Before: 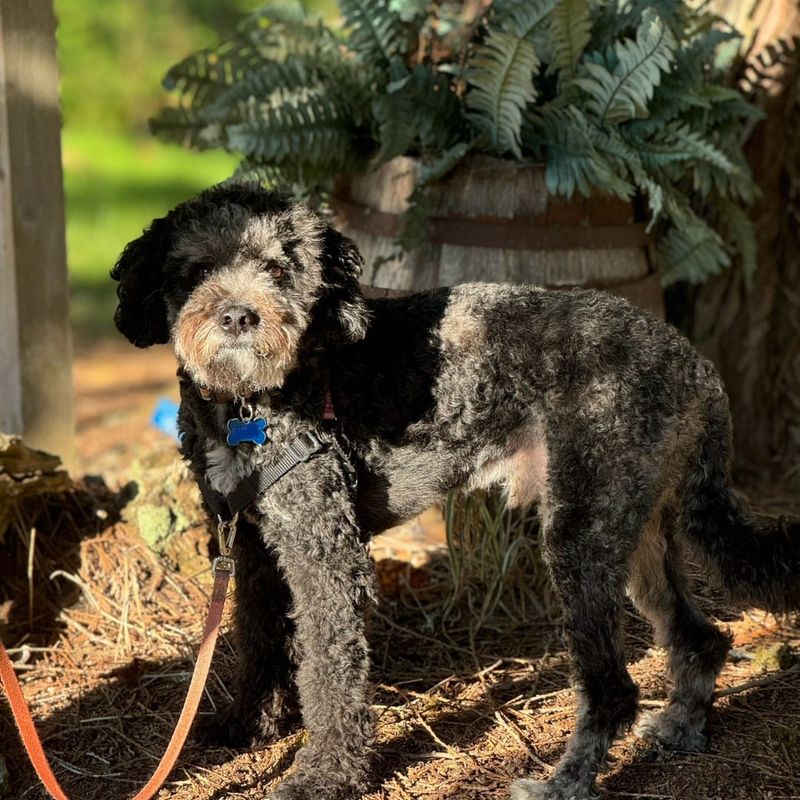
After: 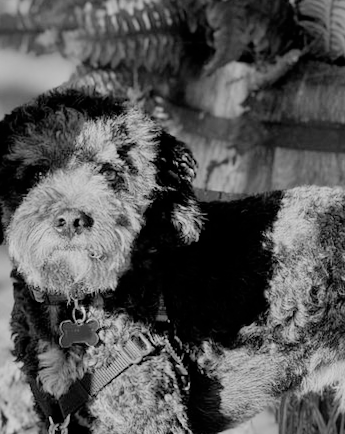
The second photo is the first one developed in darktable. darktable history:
crop: left 20.248%, top 10.86%, right 35.675%, bottom 34.321%
tone equalizer: -8 EV 1 EV, -7 EV 1 EV, -6 EV 1 EV, -5 EV 1 EV, -4 EV 1 EV, -3 EV 0.75 EV, -2 EV 0.5 EV, -1 EV 0.25 EV
monochrome: on, module defaults
filmic rgb: black relative exposure -6.98 EV, white relative exposure 5.63 EV, hardness 2.86
rotate and perspective: rotation 0.226°, lens shift (vertical) -0.042, crop left 0.023, crop right 0.982, crop top 0.006, crop bottom 0.994
